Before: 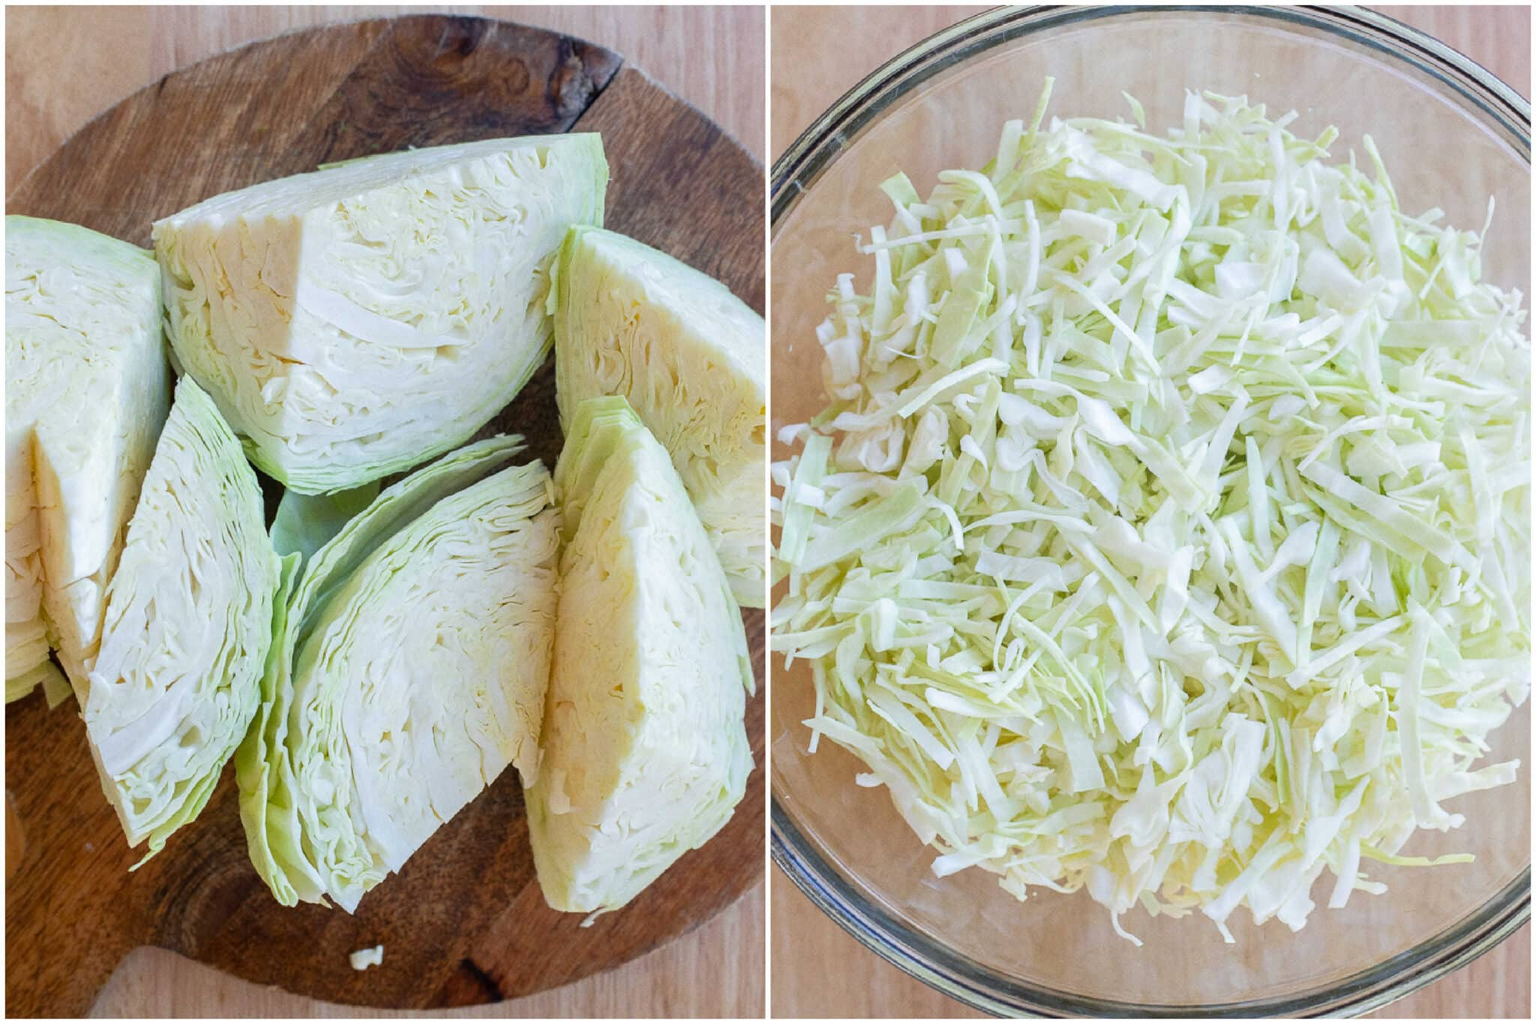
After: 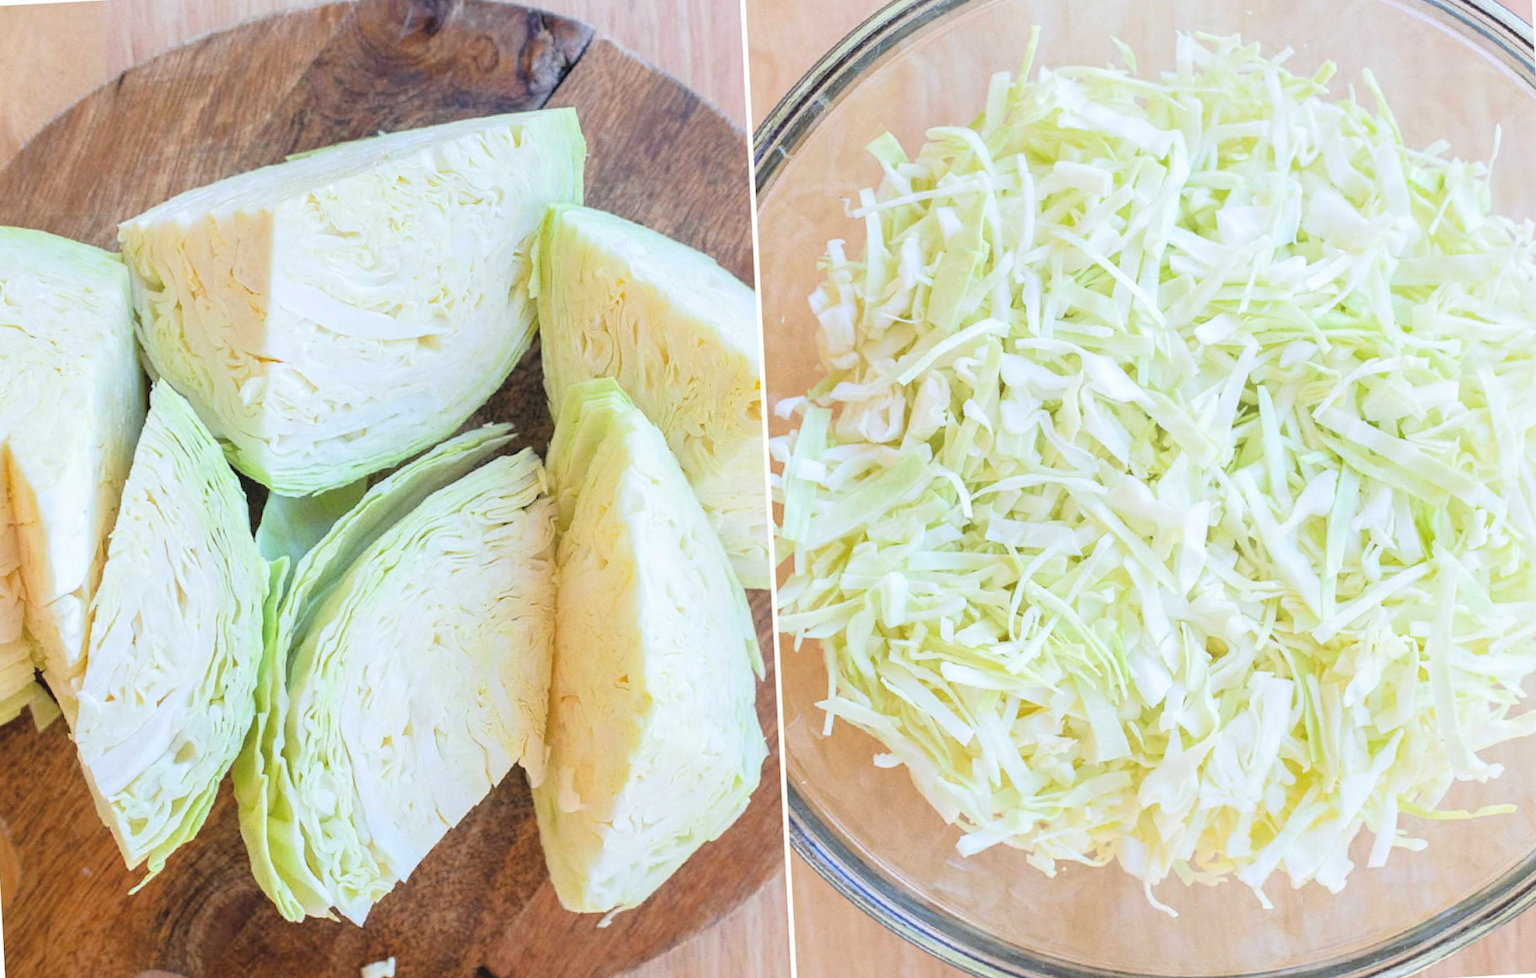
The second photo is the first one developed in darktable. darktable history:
exposure: compensate highlight preservation false
contrast brightness saturation: contrast 0.1, brightness 0.3, saturation 0.14
rotate and perspective: rotation -3°, crop left 0.031, crop right 0.968, crop top 0.07, crop bottom 0.93
